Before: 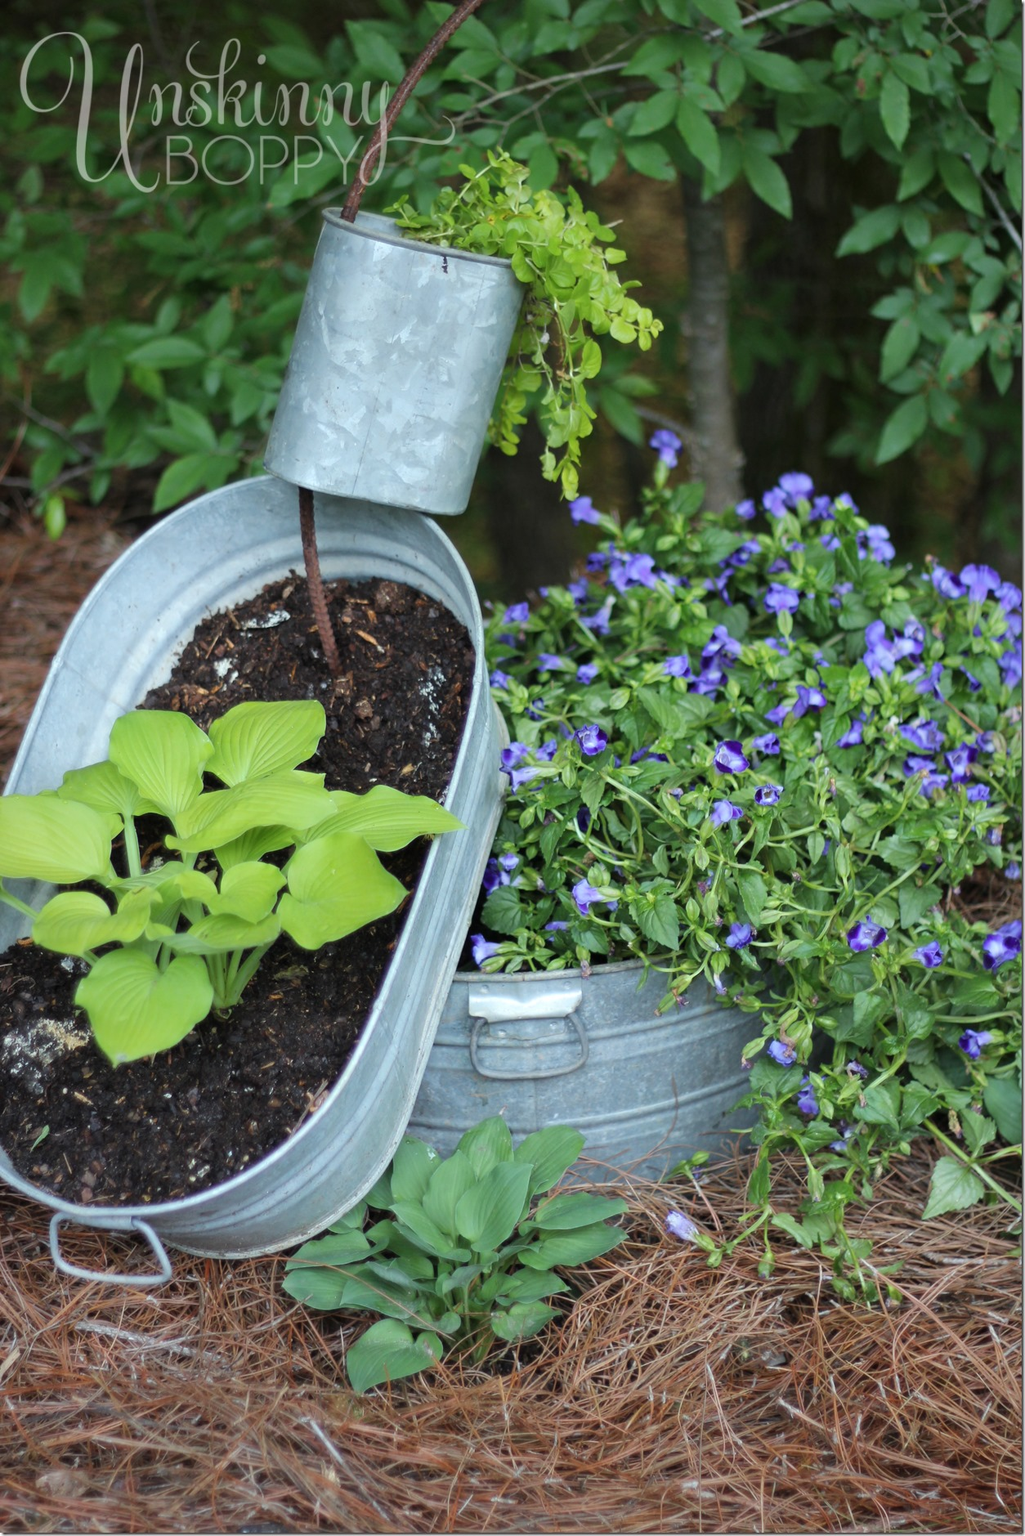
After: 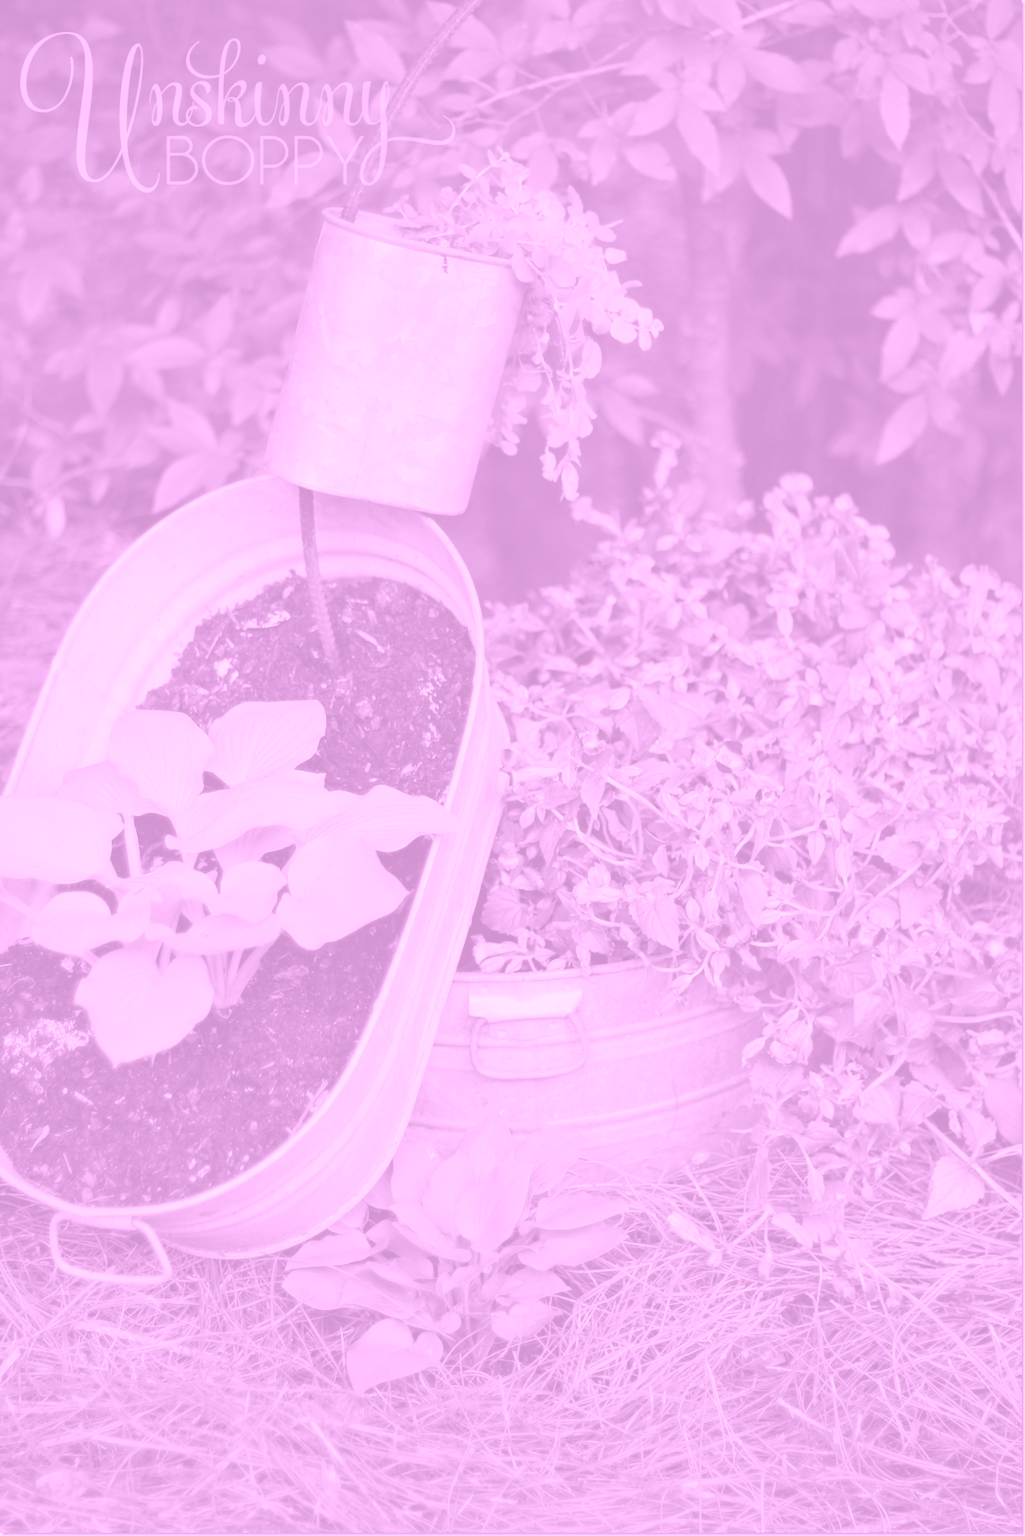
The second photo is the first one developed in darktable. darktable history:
colorize: hue 331.2°, saturation 75%, source mix 30.28%, lightness 70.52%, version 1
color correction: highlights a* -10.77, highlights b* 9.8, saturation 1.72
